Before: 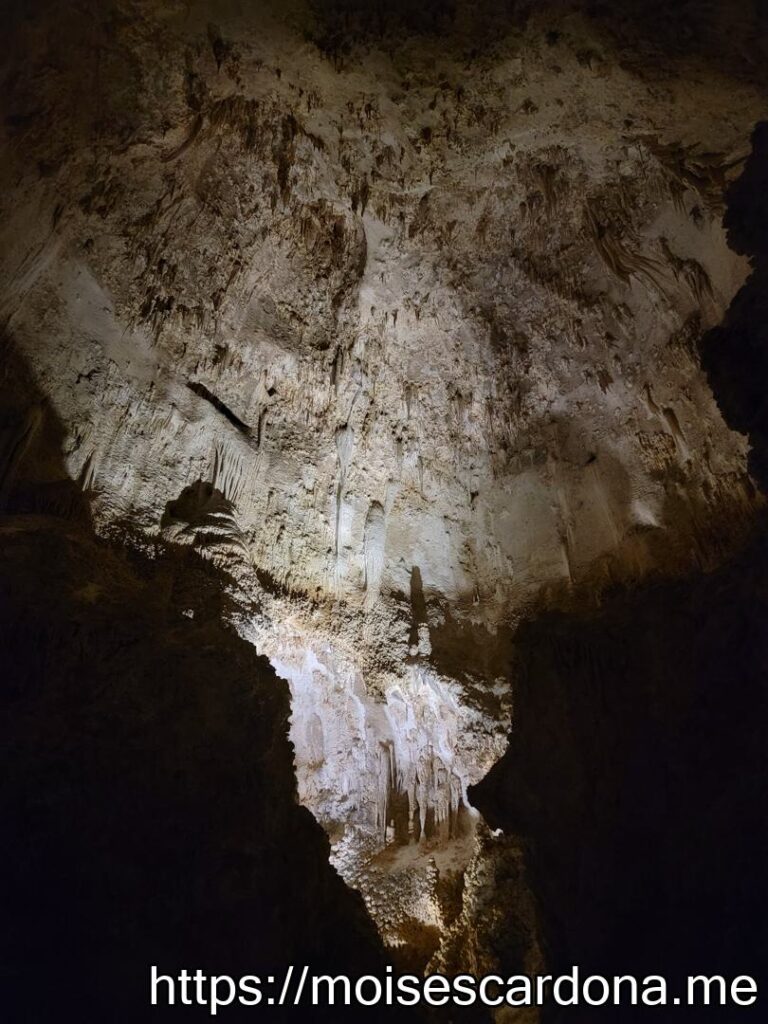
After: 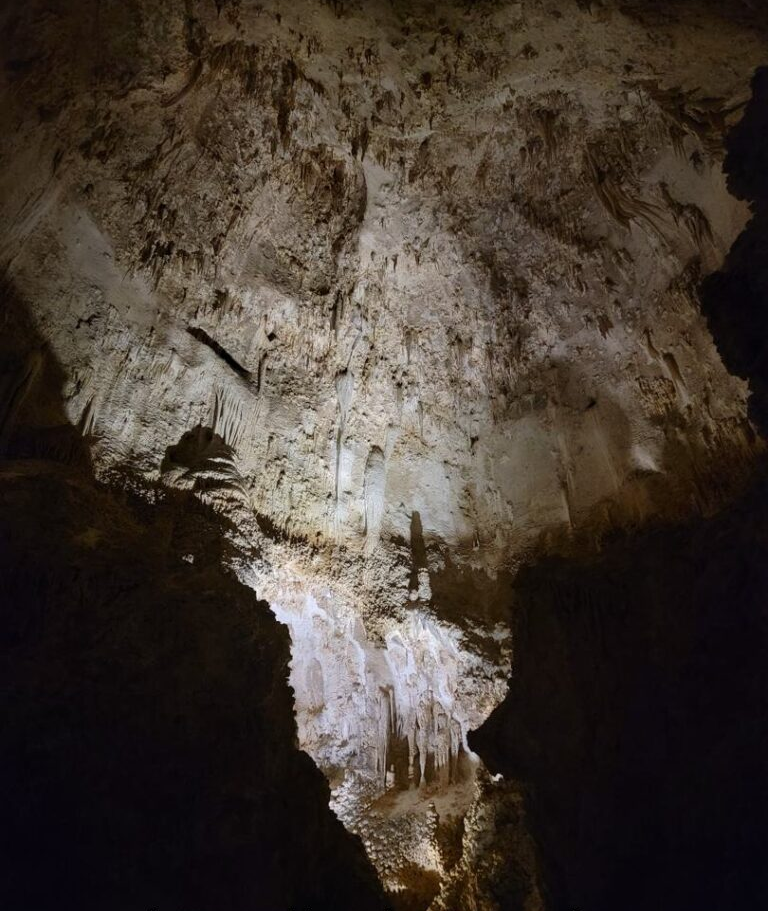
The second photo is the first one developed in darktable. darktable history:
crop and rotate: top 5.433%, bottom 5.564%
